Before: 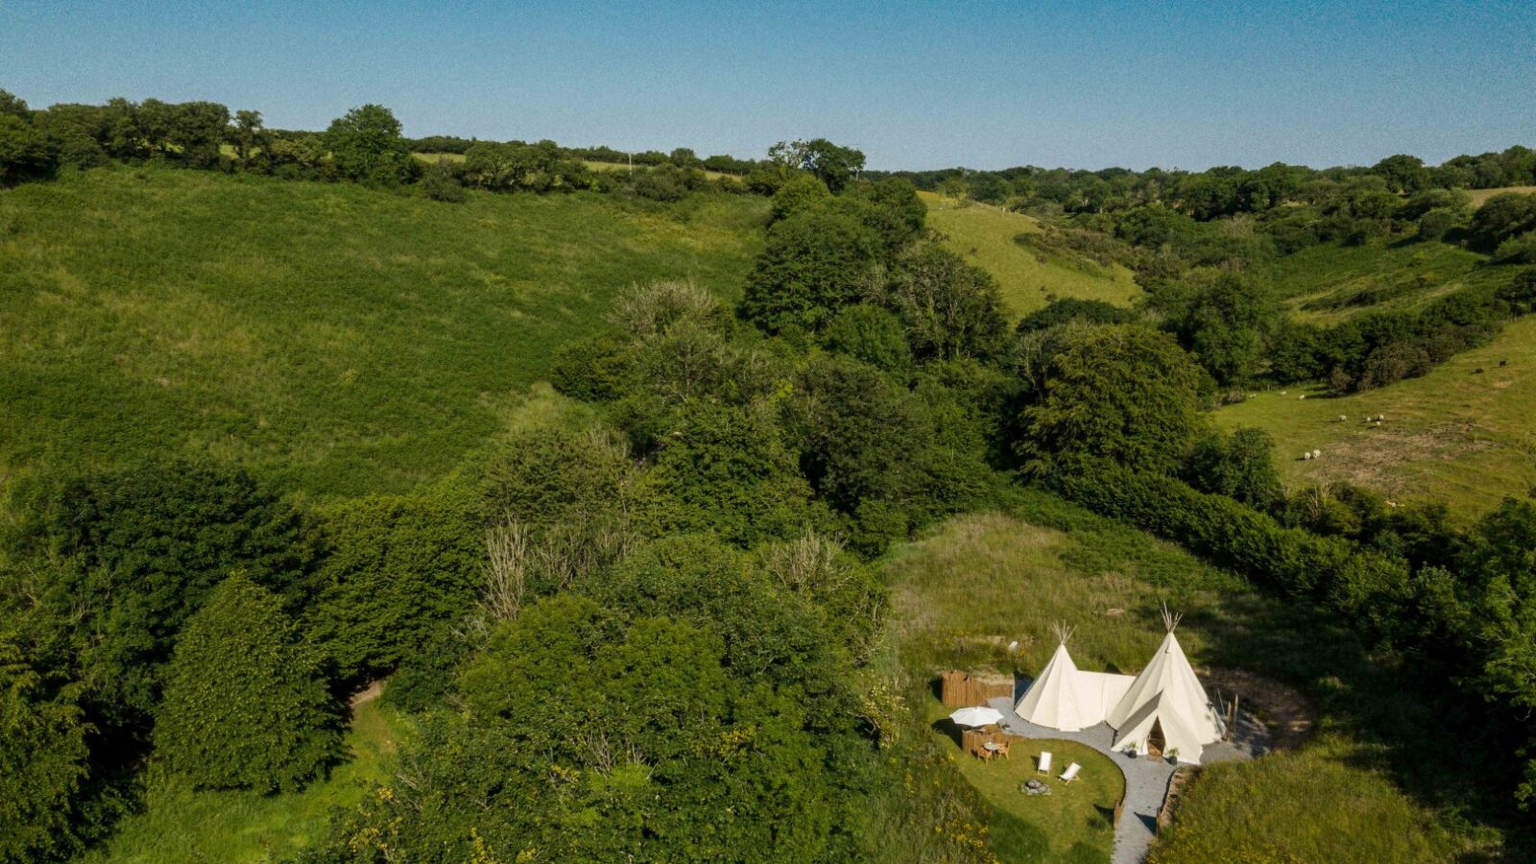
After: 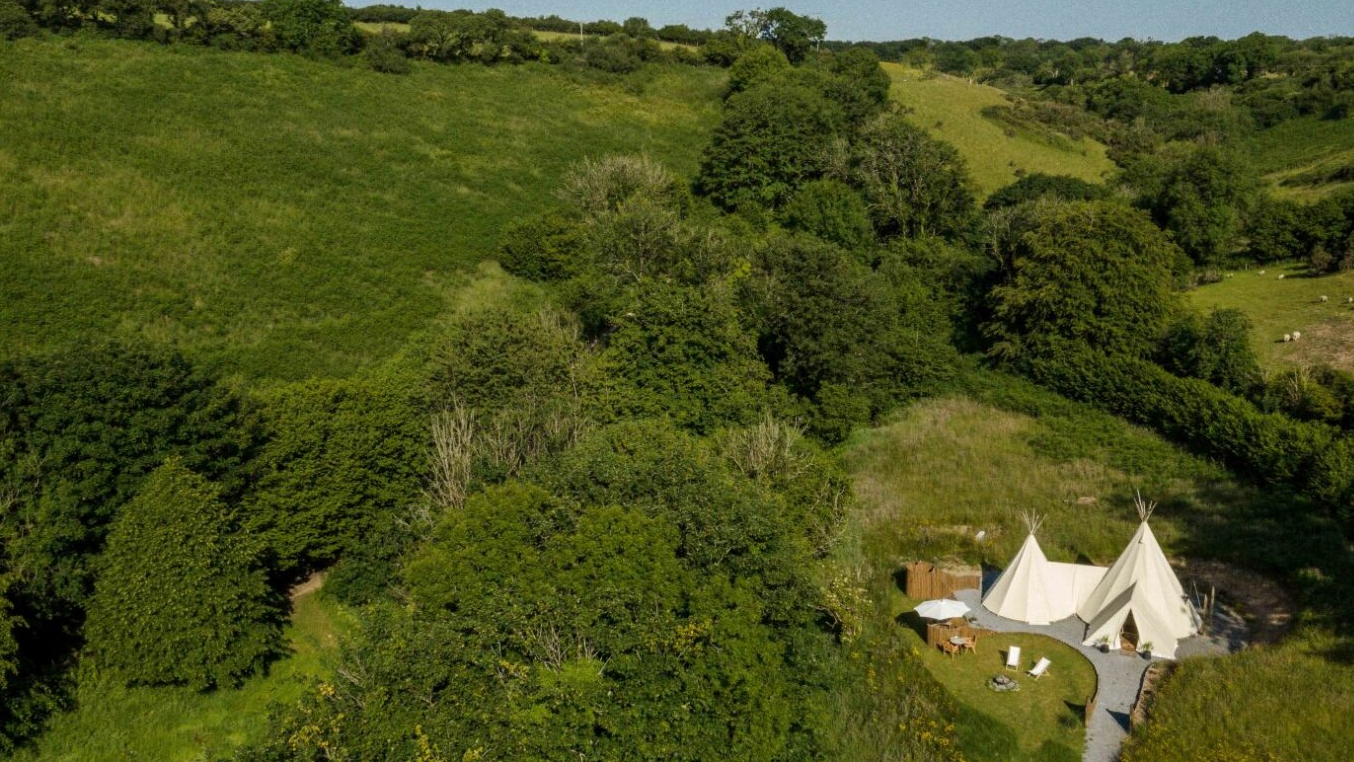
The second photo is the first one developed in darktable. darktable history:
crop and rotate: left 4.711%, top 15.285%, right 10.647%
